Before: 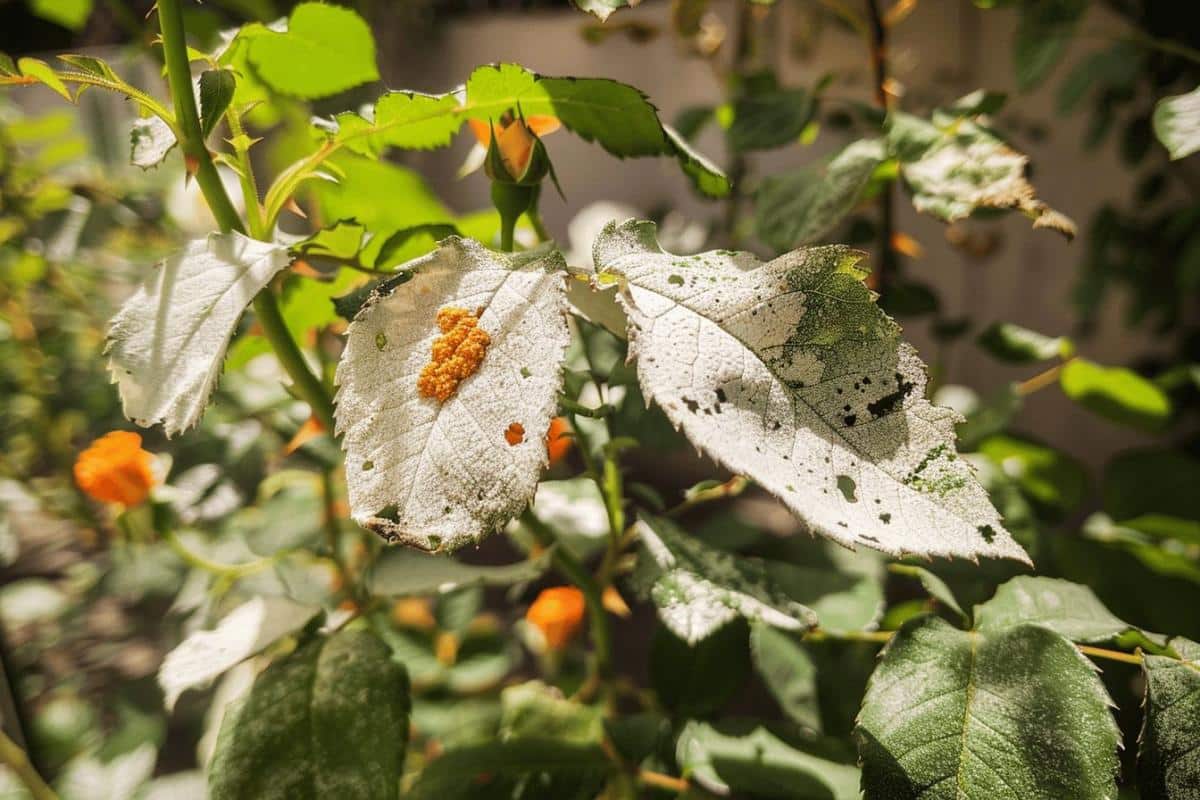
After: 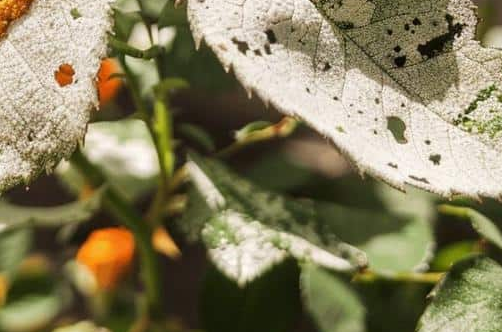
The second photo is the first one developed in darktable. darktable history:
crop: left 37.526%, top 44.974%, right 20.612%, bottom 13.488%
